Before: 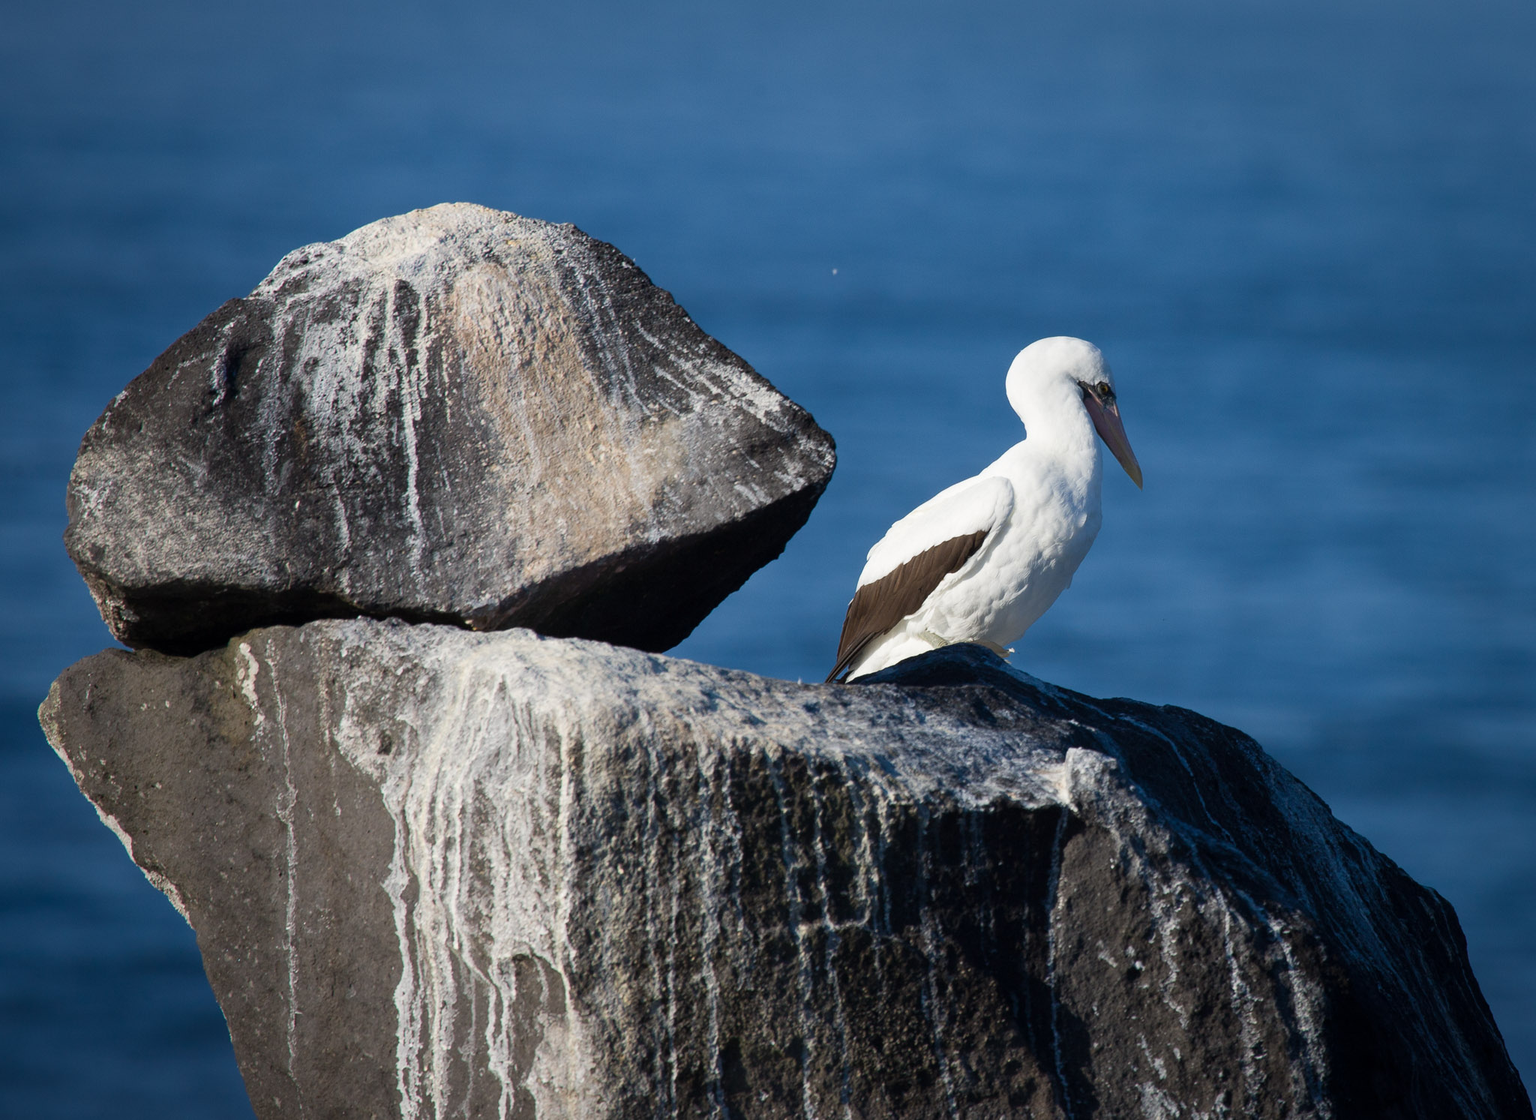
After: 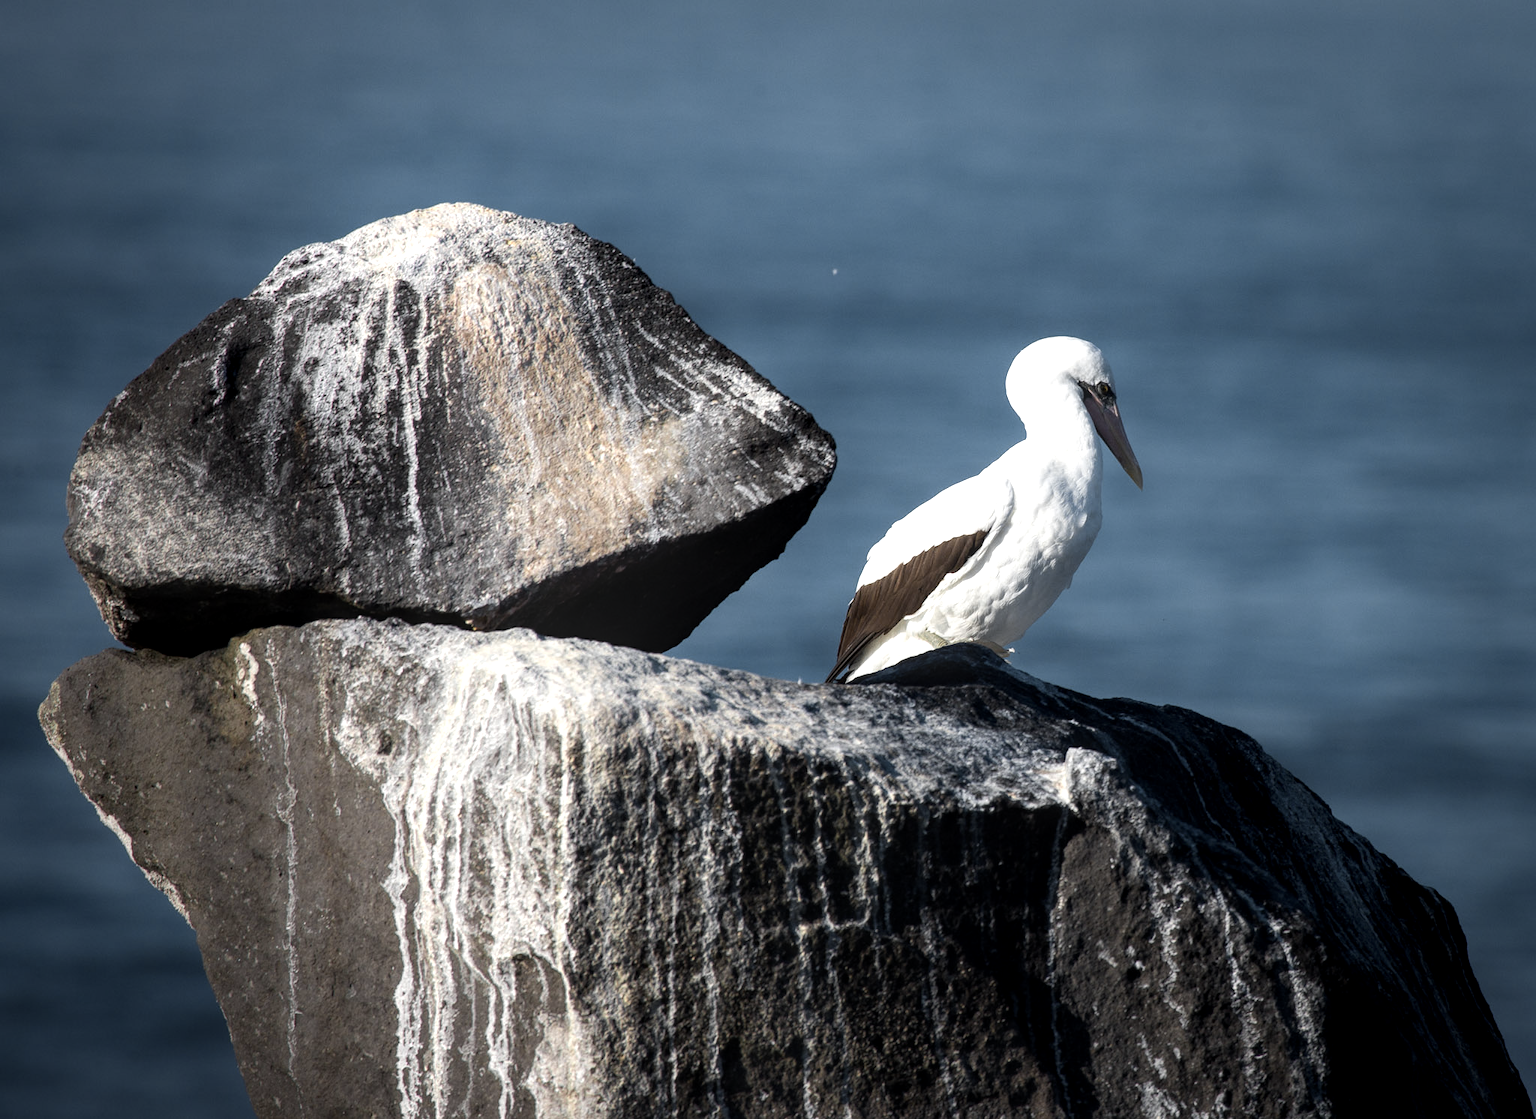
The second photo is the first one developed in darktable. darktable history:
local contrast: on, module defaults
color zones: curves: ch0 [(0.035, 0.242) (0.25, 0.5) (0.384, 0.214) (0.488, 0.255) (0.75, 0.5)]; ch1 [(0.063, 0.379) (0.25, 0.5) (0.354, 0.201) (0.489, 0.085) (0.729, 0.271)]; ch2 [(0.25, 0.5) (0.38, 0.517) (0.442, 0.51) (0.735, 0.456)]
tone equalizer: -8 EV -0.757 EV, -7 EV -0.729 EV, -6 EV -0.563 EV, -5 EV -0.368 EV, -3 EV 0.375 EV, -2 EV 0.6 EV, -1 EV 0.69 EV, +0 EV 0.747 EV, smoothing diameter 2%, edges refinement/feathering 16.13, mask exposure compensation -1.57 EV, filter diffusion 5
